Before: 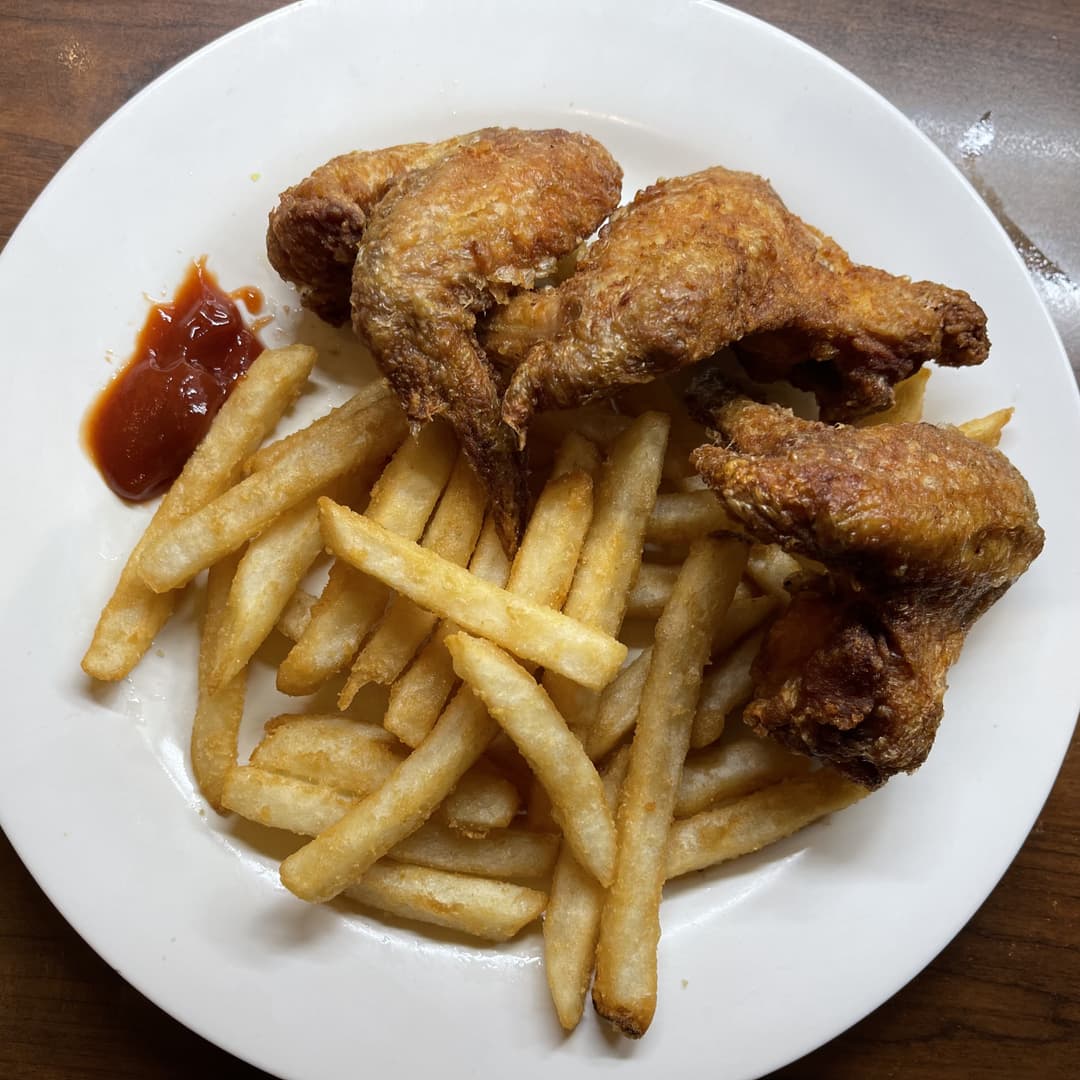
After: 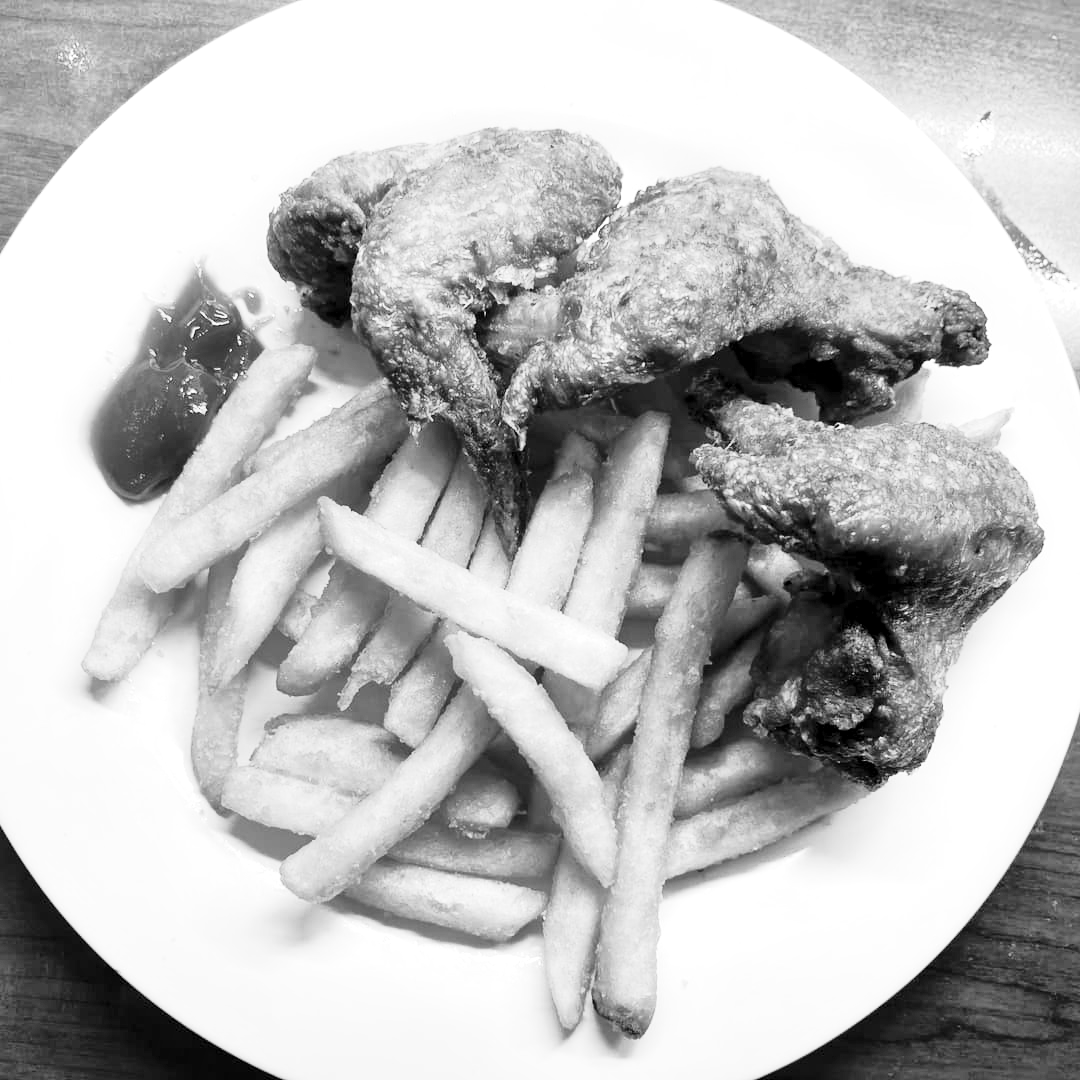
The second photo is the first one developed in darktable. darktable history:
white balance: emerald 1
color correction: highlights a* 10.32, highlights b* 14.66, shadows a* -9.59, shadows b* -15.02
monochrome: a 14.95, b -89.96
local contrast: mode bilateral grid, contrast 20, coarseness 50, detail 171%, midtone range 0.2
exposure: exposure 1.25 EV, compensate exposure bias true, compensate highlight preservation false
base curve: curves: ch0 [(0, 0) (0.028, 0.03) (0.121, 0.232) (0.46, 0.748) (0.859, 0.968) (1, 1)], preserve colors none
